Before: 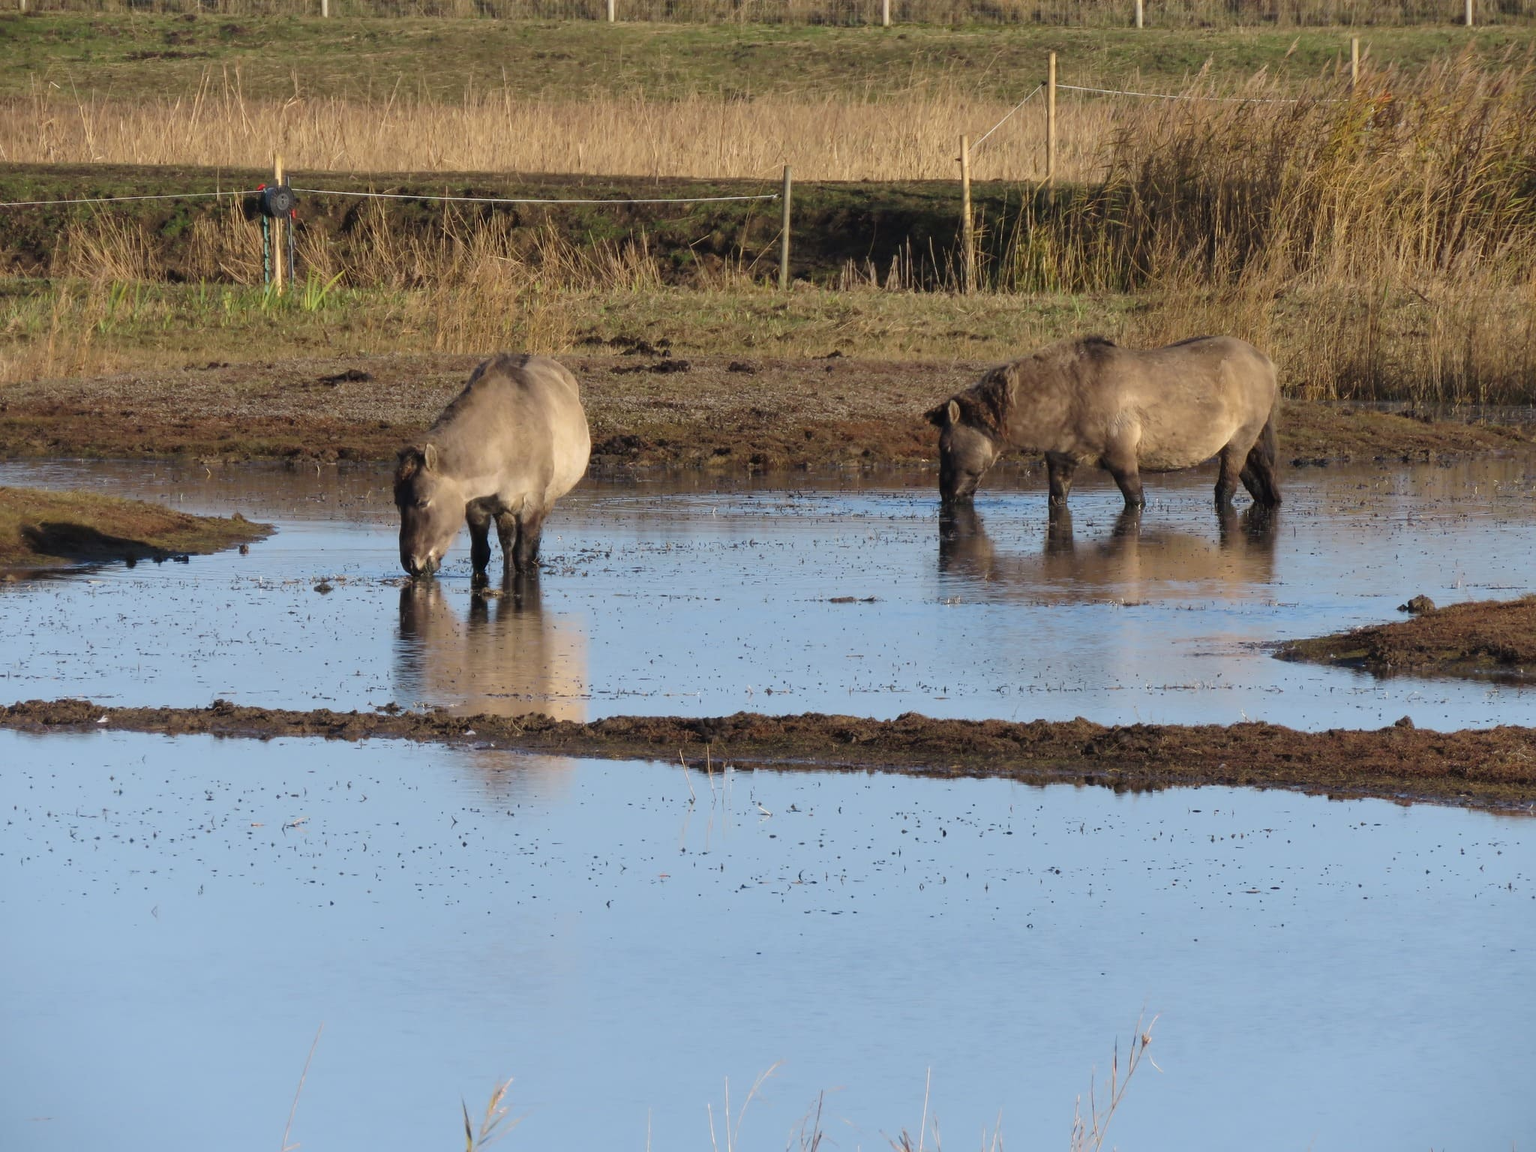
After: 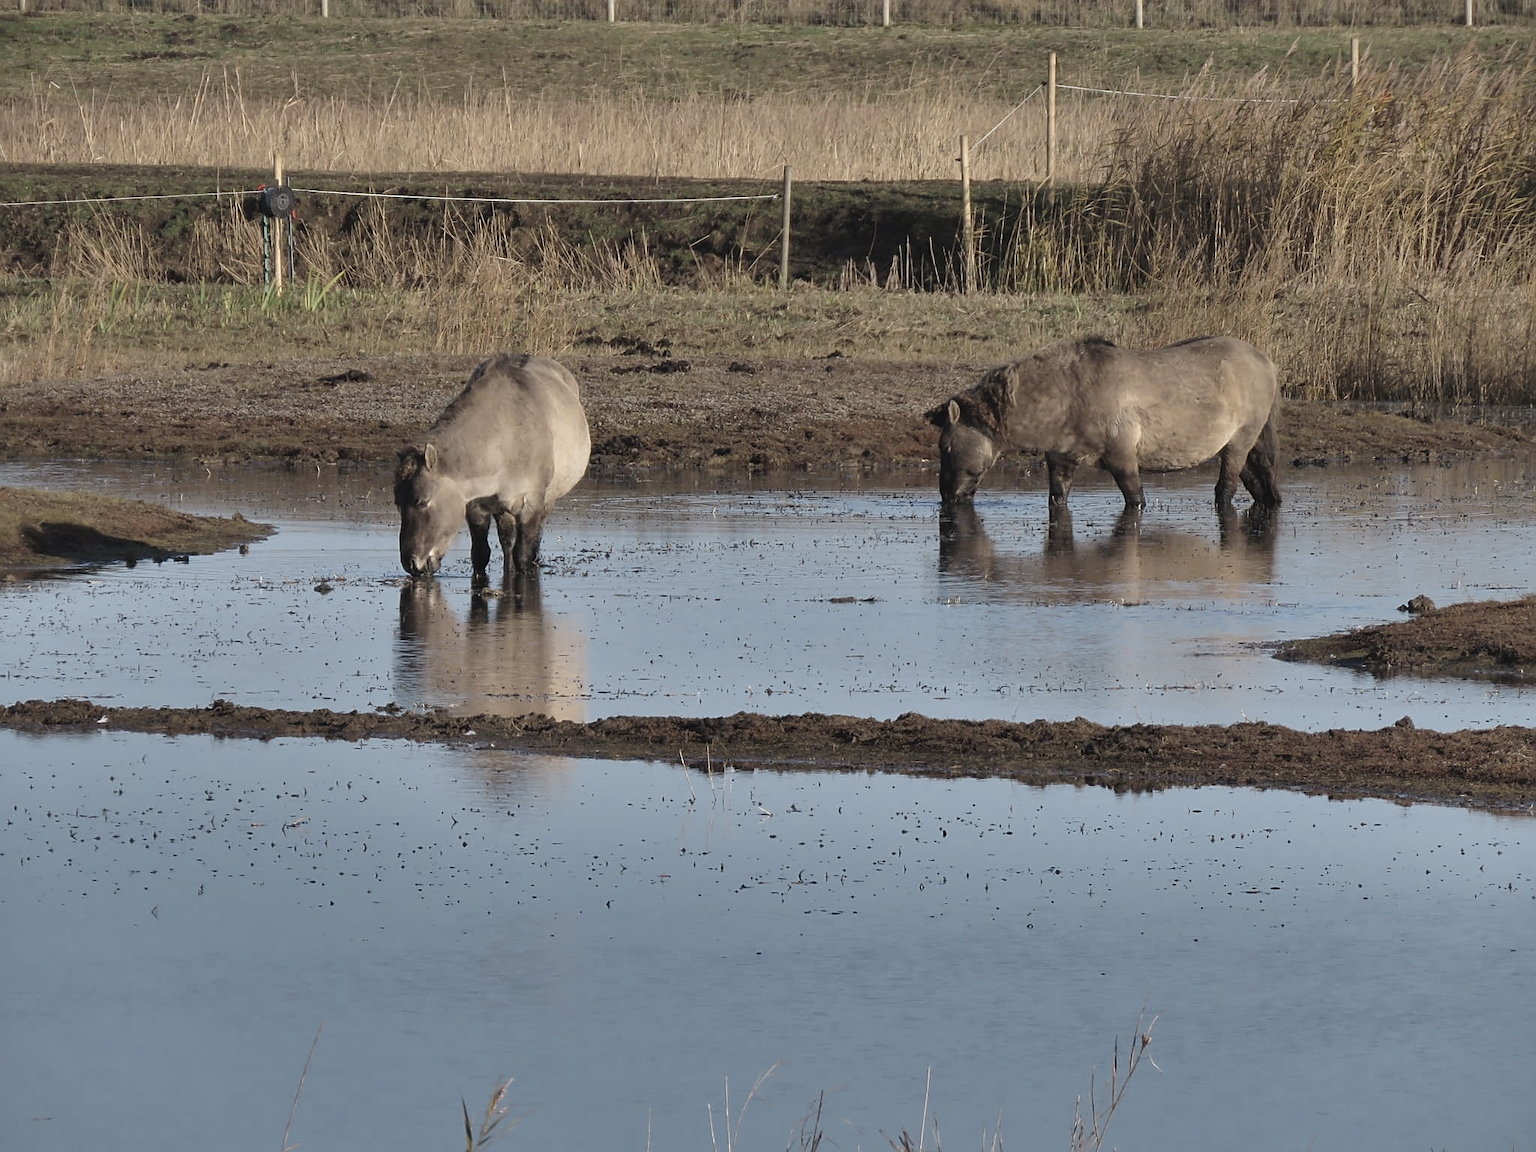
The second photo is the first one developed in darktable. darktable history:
sharpen: on, module defaults
contrast brightness saturation: contrast -0.05, saturation -0.41
shadows and highlights: shadows 19.13, highlights -83.41, soften with gaussian
